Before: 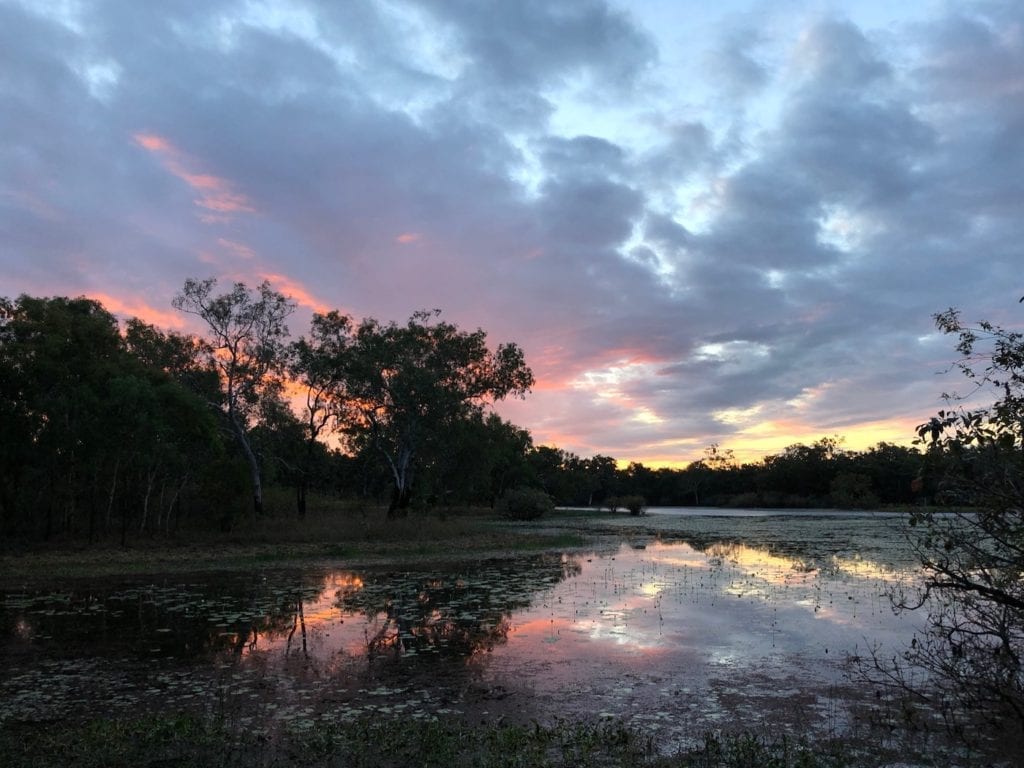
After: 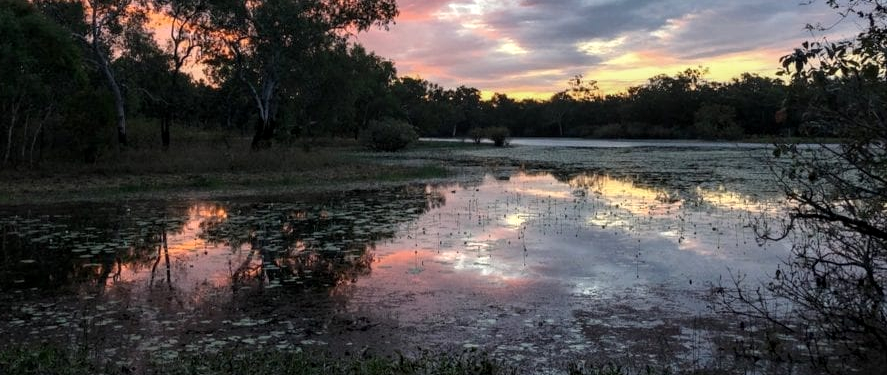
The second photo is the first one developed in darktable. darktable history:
crop and rotate: left 13.306%, top 48.129%, bottom 2.928%
local contrast: on, module defaults
